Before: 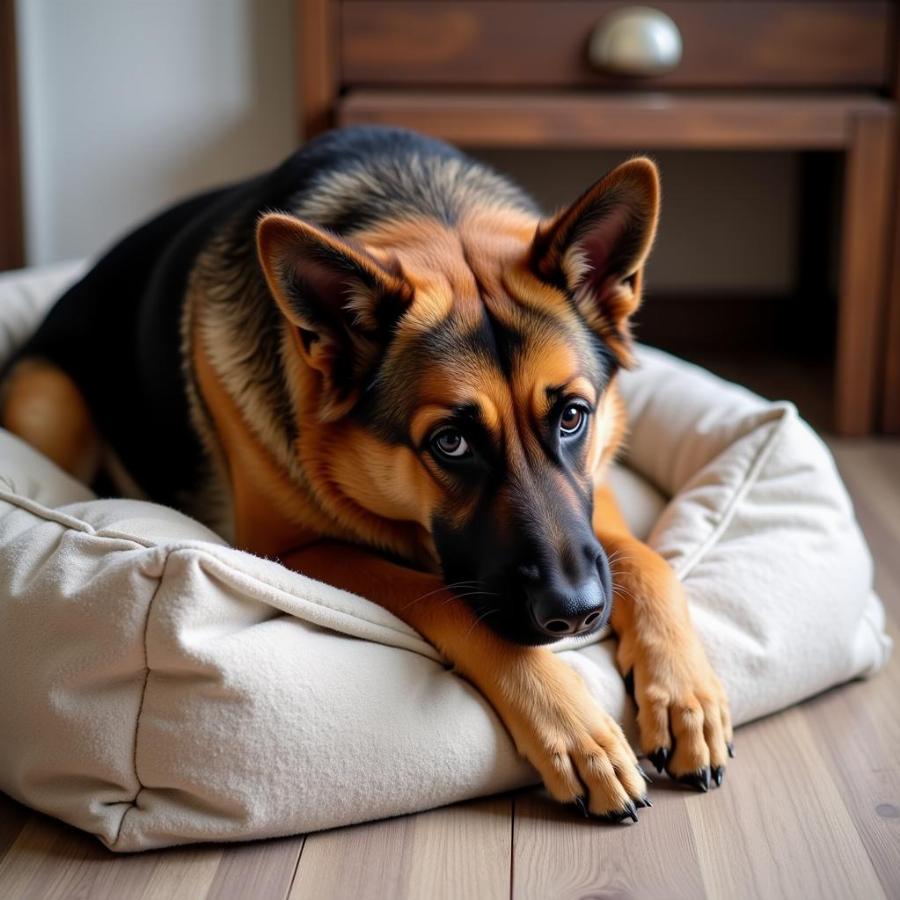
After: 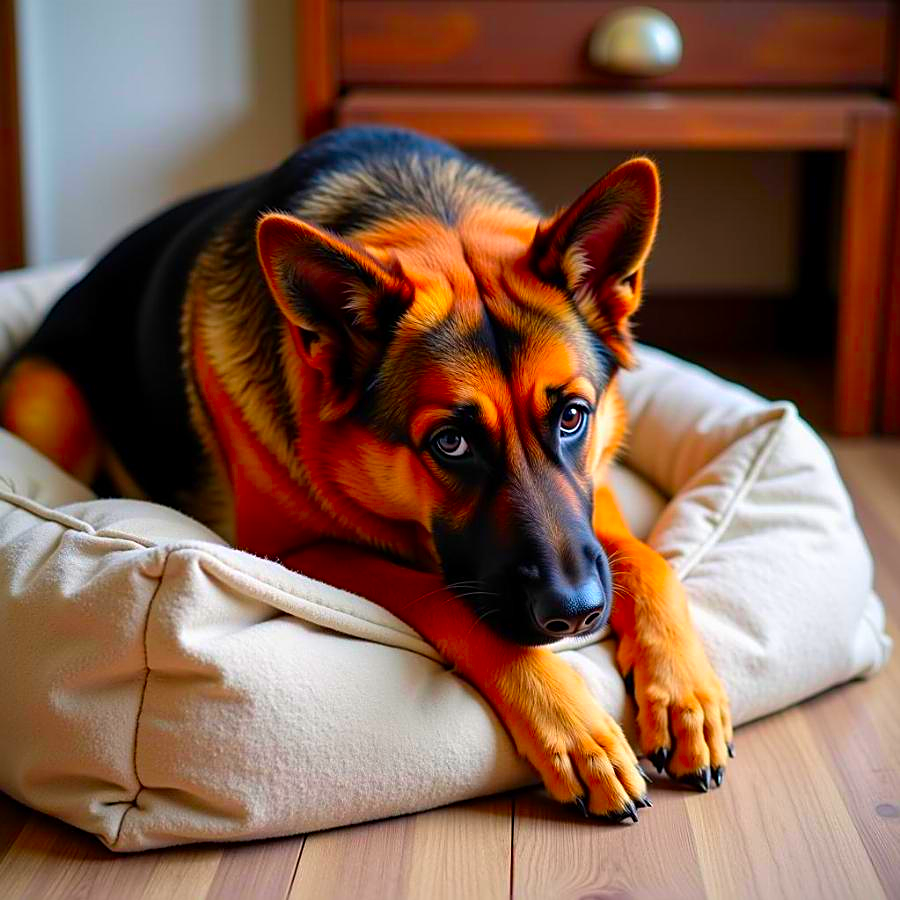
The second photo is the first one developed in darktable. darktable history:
color correction: highlights b* 0.058, saturation 2.18
sharpen: on, module defaults
